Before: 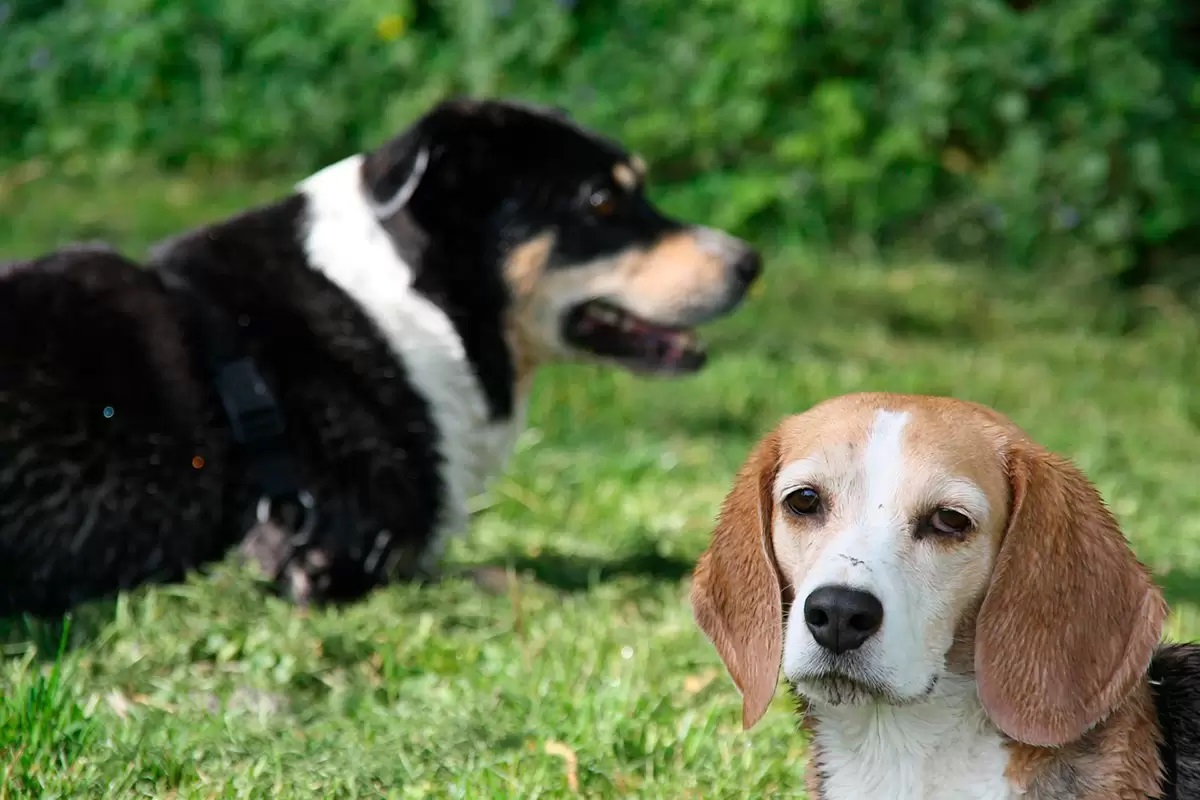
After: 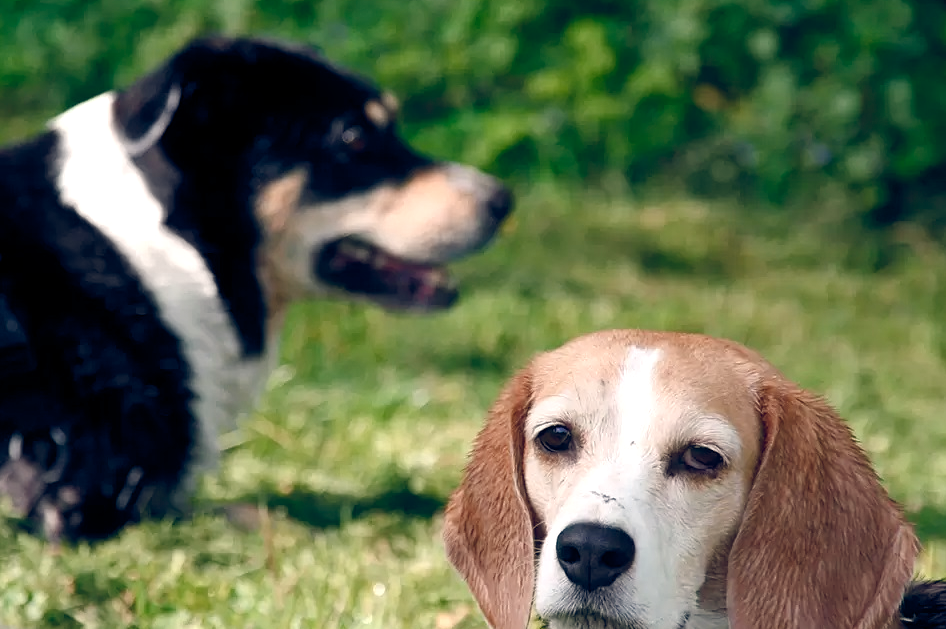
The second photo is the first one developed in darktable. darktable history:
color zones: curves: ch1 [(0, 0.455) (0.063, 0.455) (0.286, 0.495) (0.429, 0.5) (0.571, 0.5) (0.714, 0.5) (0.857, 0.5) (1, 0.455)]; ch2 [(0, 0.532) (0.063, 0.521) (0.233, 0.447) (0.429, 0.489) (0.571, 0.5) (0.714, 0.5) (0.857, 0.5) (1, 0.532)]
crop and rotate: left 20.74%, top 7.912%, right 0.375%, bottom 13.378%
contrast equalizer: y [[0.5, 0.488, 0.462, 0.461, 0.491, 0.5], [0.5 ×6], [0.5 ×6], [0 ×6], [0 ×6]]
color balance rgb: highlights gain › chroma 2.94%, highlights gain › hue 60.57°, global offset › chroma 0.25%, global offset › hue 256.52°, perceptual saturation grading › global saturation 20%, perceptual saturation grading › highlights -50%, perceptual saturation grading › shadows 30%, contrast 15%
